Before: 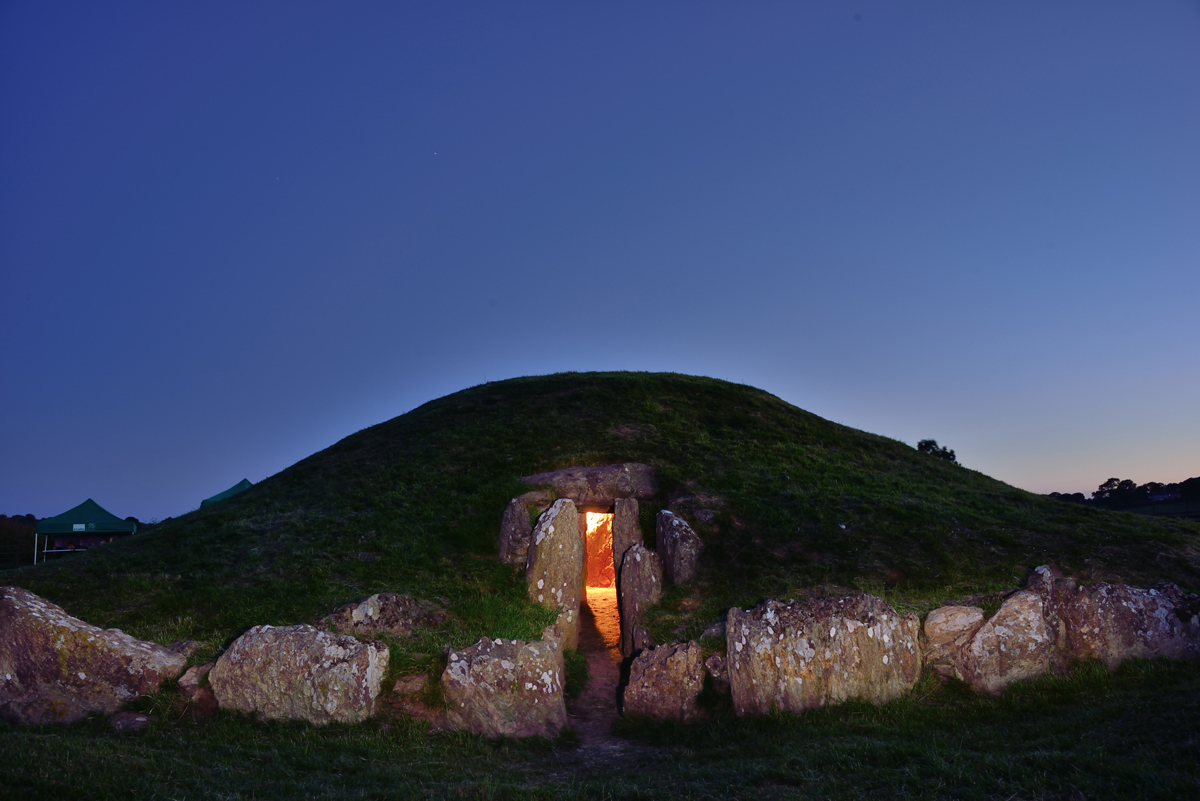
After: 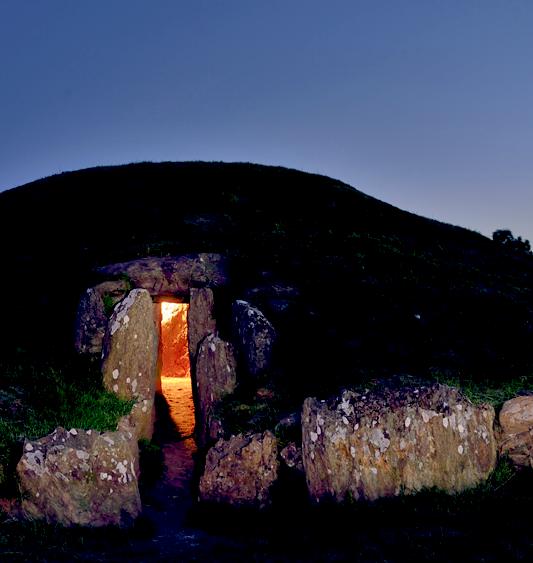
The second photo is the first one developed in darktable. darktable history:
crop: left 35.432%, top 26.233%, right 20.145%, bottom 3.432%
color balance: lift [0.975, 0.993, 1, 1.015], gamma [1.1, 1, 1, 0.945], gain [1, 1.04, 1, 0.95]
